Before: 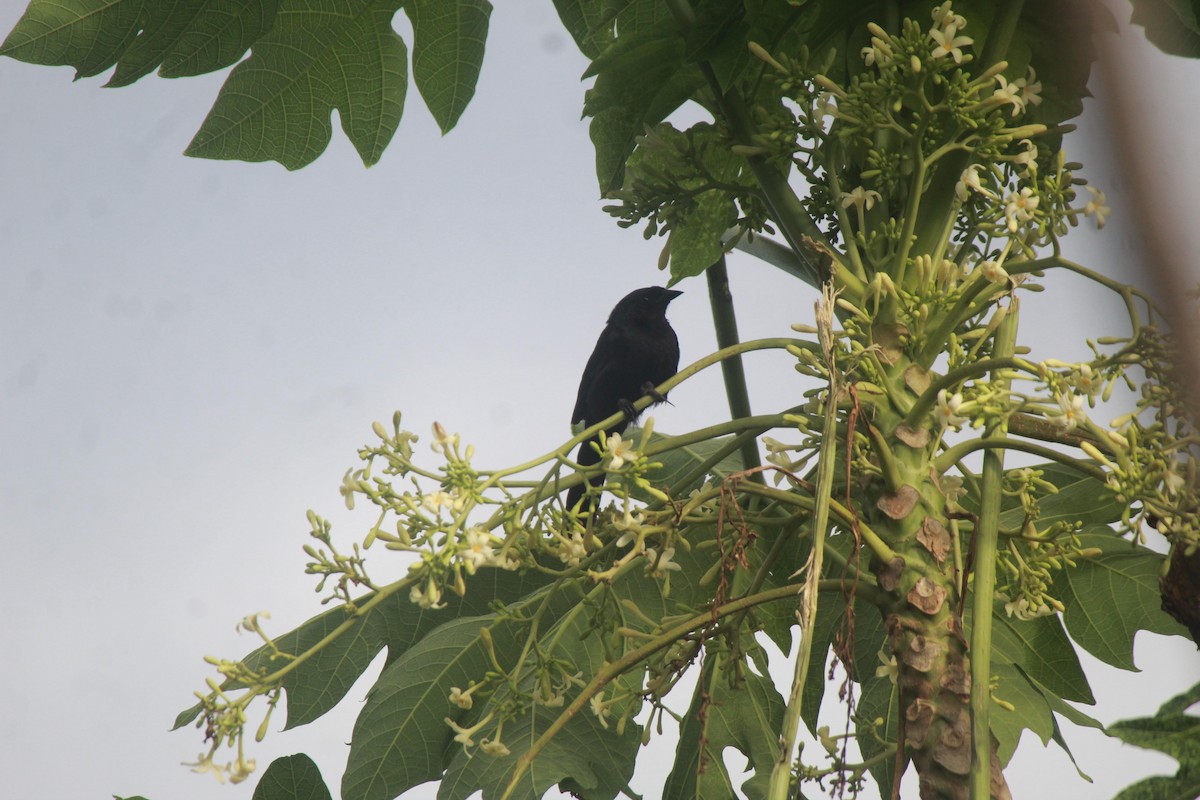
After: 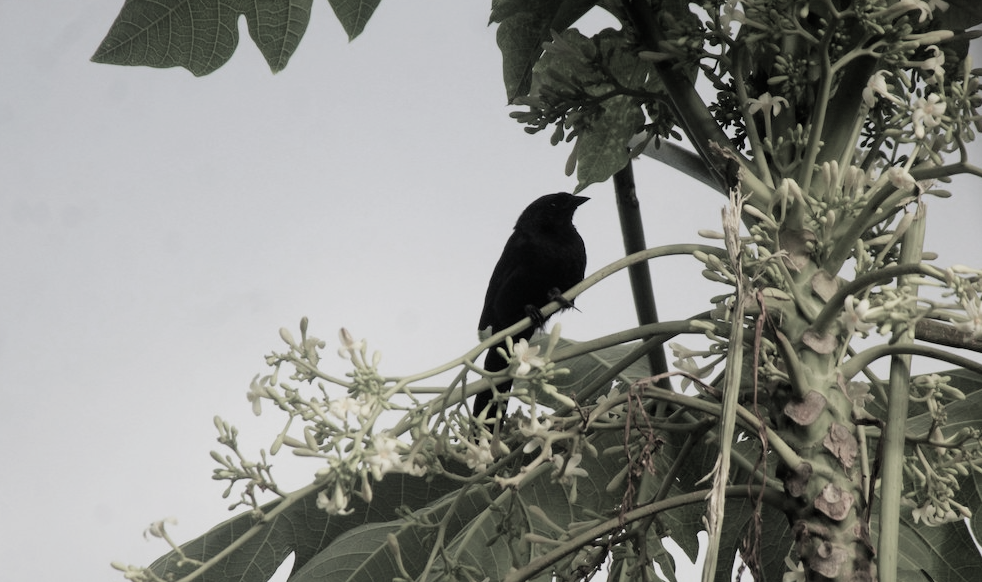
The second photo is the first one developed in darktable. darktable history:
crop: left 7.752%, top 11.778%, right 10.384%, bottom 15.451%
filmic rgb: black relative exposure -5.07 EV, white relative exposure 3.19 EV, hardness 3.45, contrast 1.191, highlights saturation mix -29.25%, color science v4 (2020)
